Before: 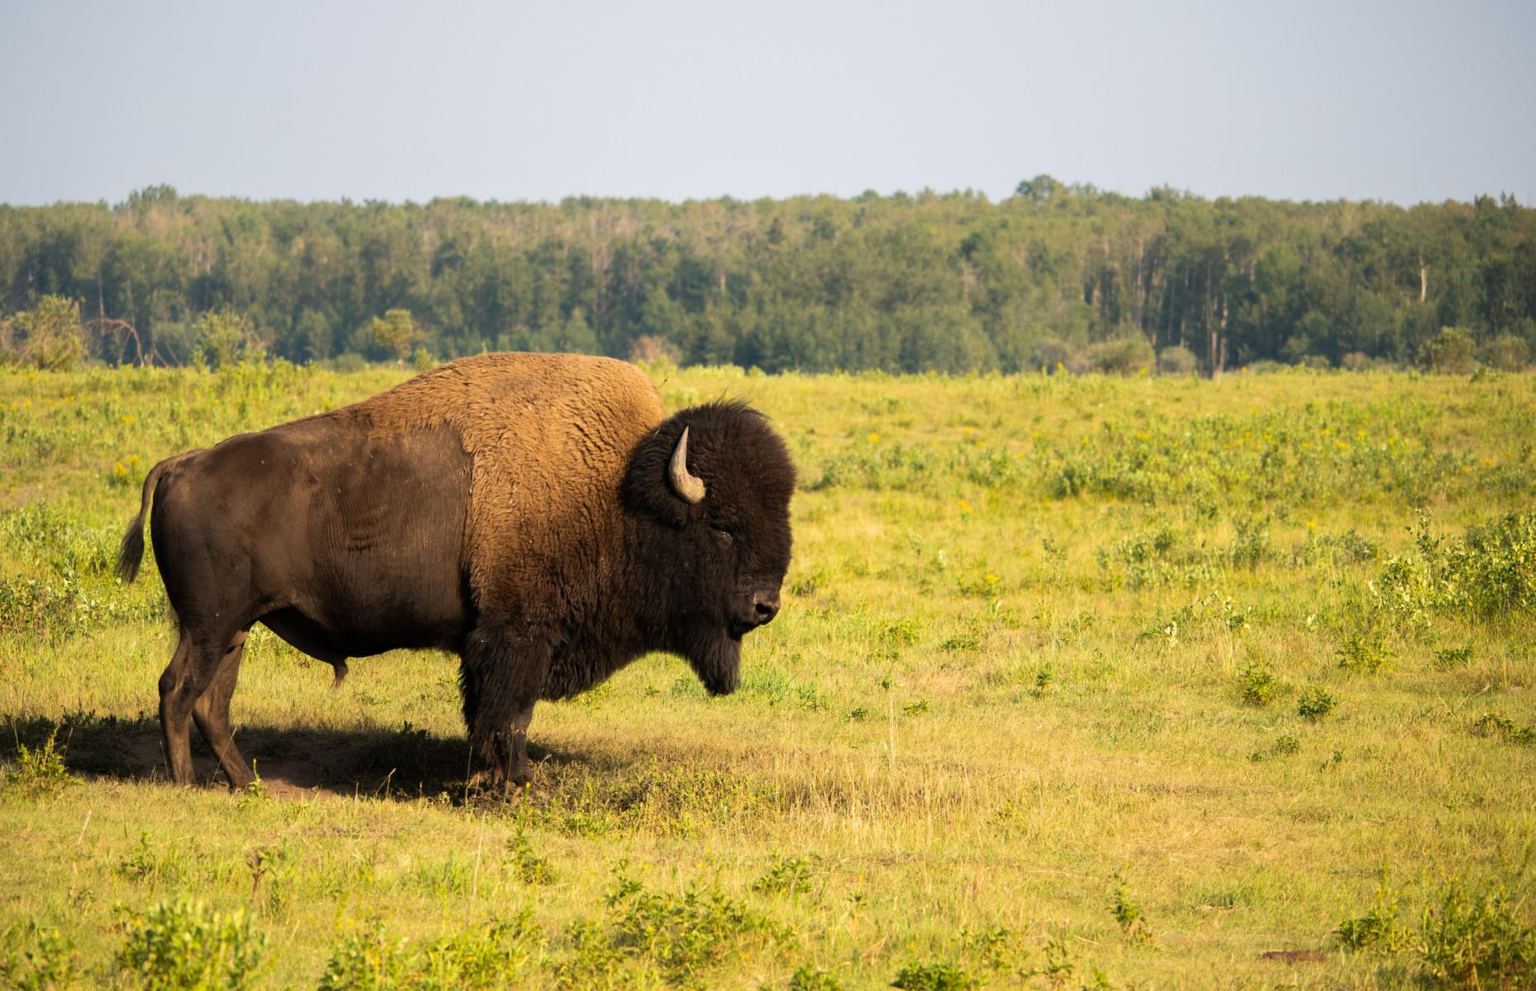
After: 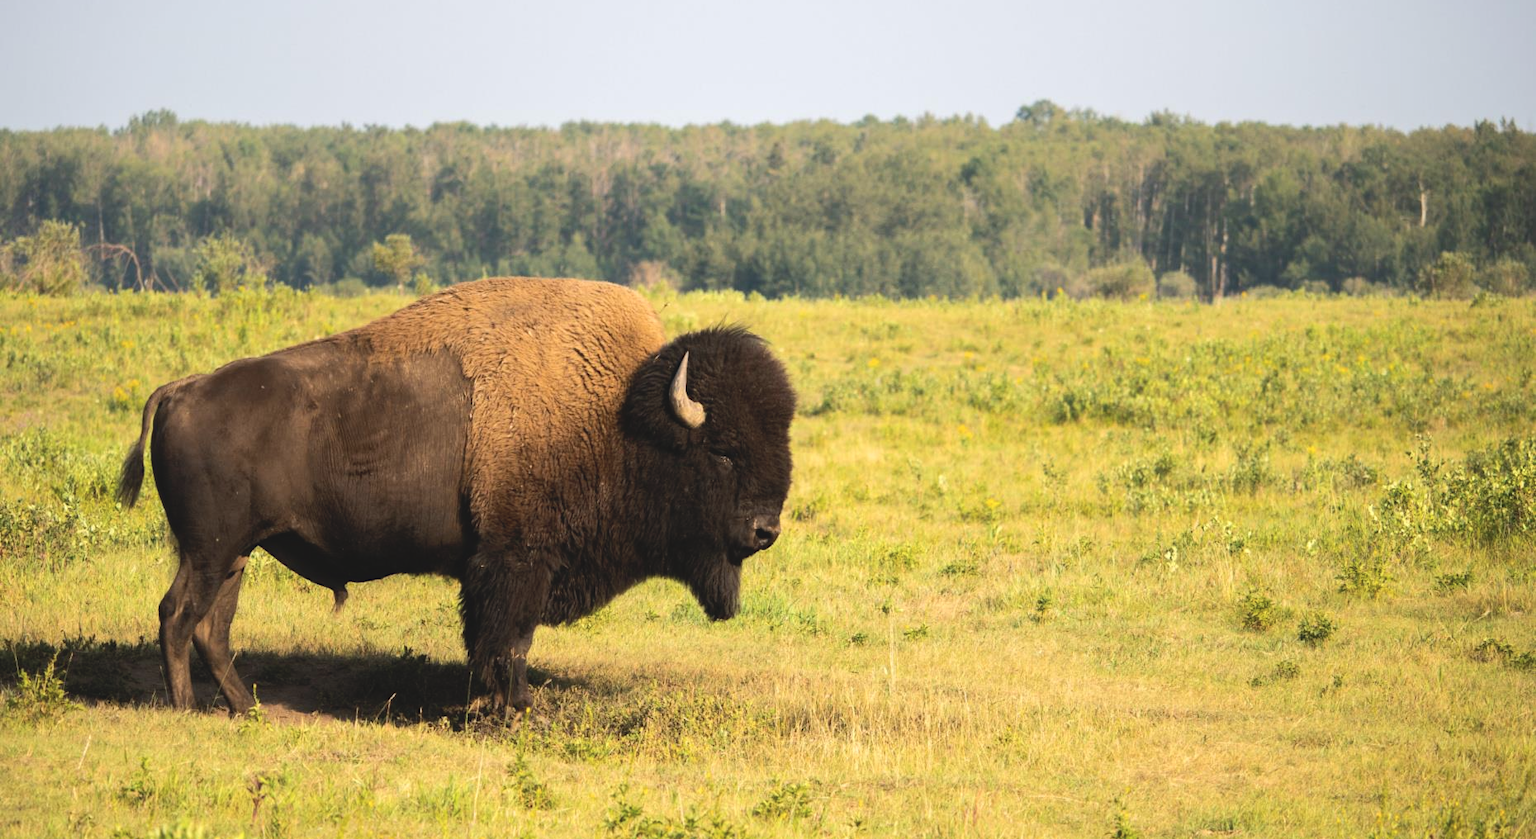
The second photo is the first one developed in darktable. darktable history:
contrast brightness saturation: contrast -0.134, brightness 0.04, saturation -0.118
tone equalizer: -8 EV -0.39 EV, -7 EV -0.377 EV, -6 EV -0.361 EV, -5 EV -0.241 EV, -3 EV 0.25 EV, -2 EV 0.309 EV, -1 EV 0.392 EV, +0 EV 0.436 EV, edges refinement/feathering 500, mask exposure compensation -1.57 EV, preserve details no
crop: top 7.597%, bottom 7.705%
